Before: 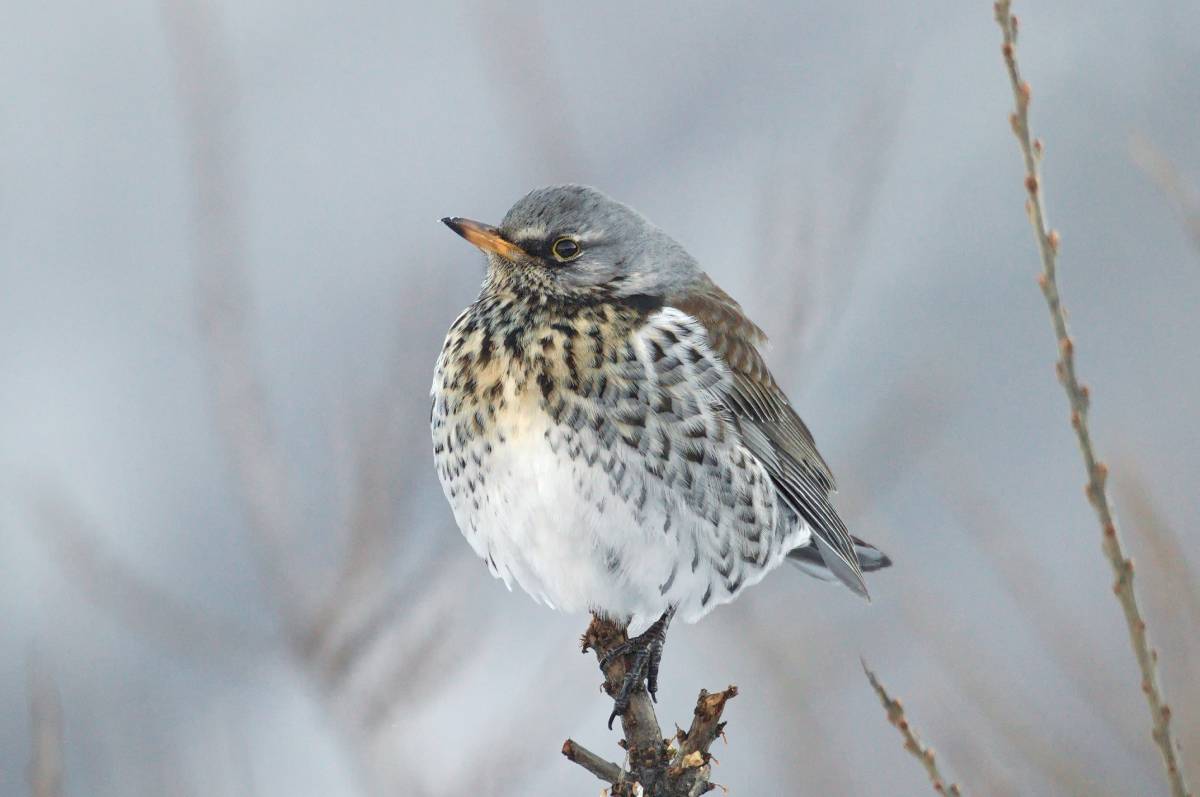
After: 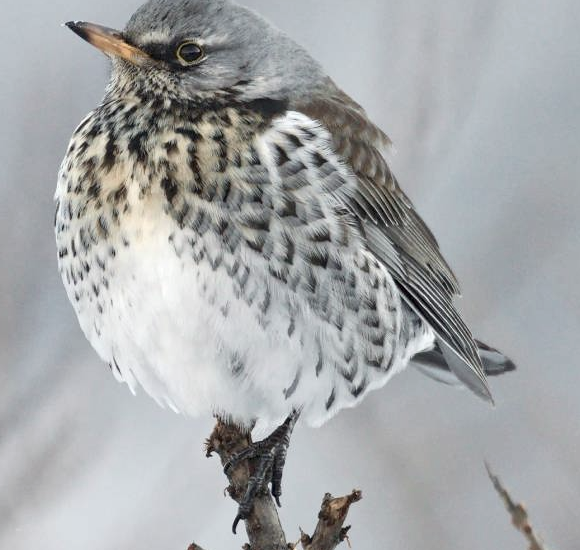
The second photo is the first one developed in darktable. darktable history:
crop: left 31.34%, top 24.696%, right 20.266%, bottom 6.221%
exposure: black level correction 0.005, exposure 0.015 EV, compensate highlight preservation false
contrast brightness saturation: contrast 0.1, saturation -0.357
